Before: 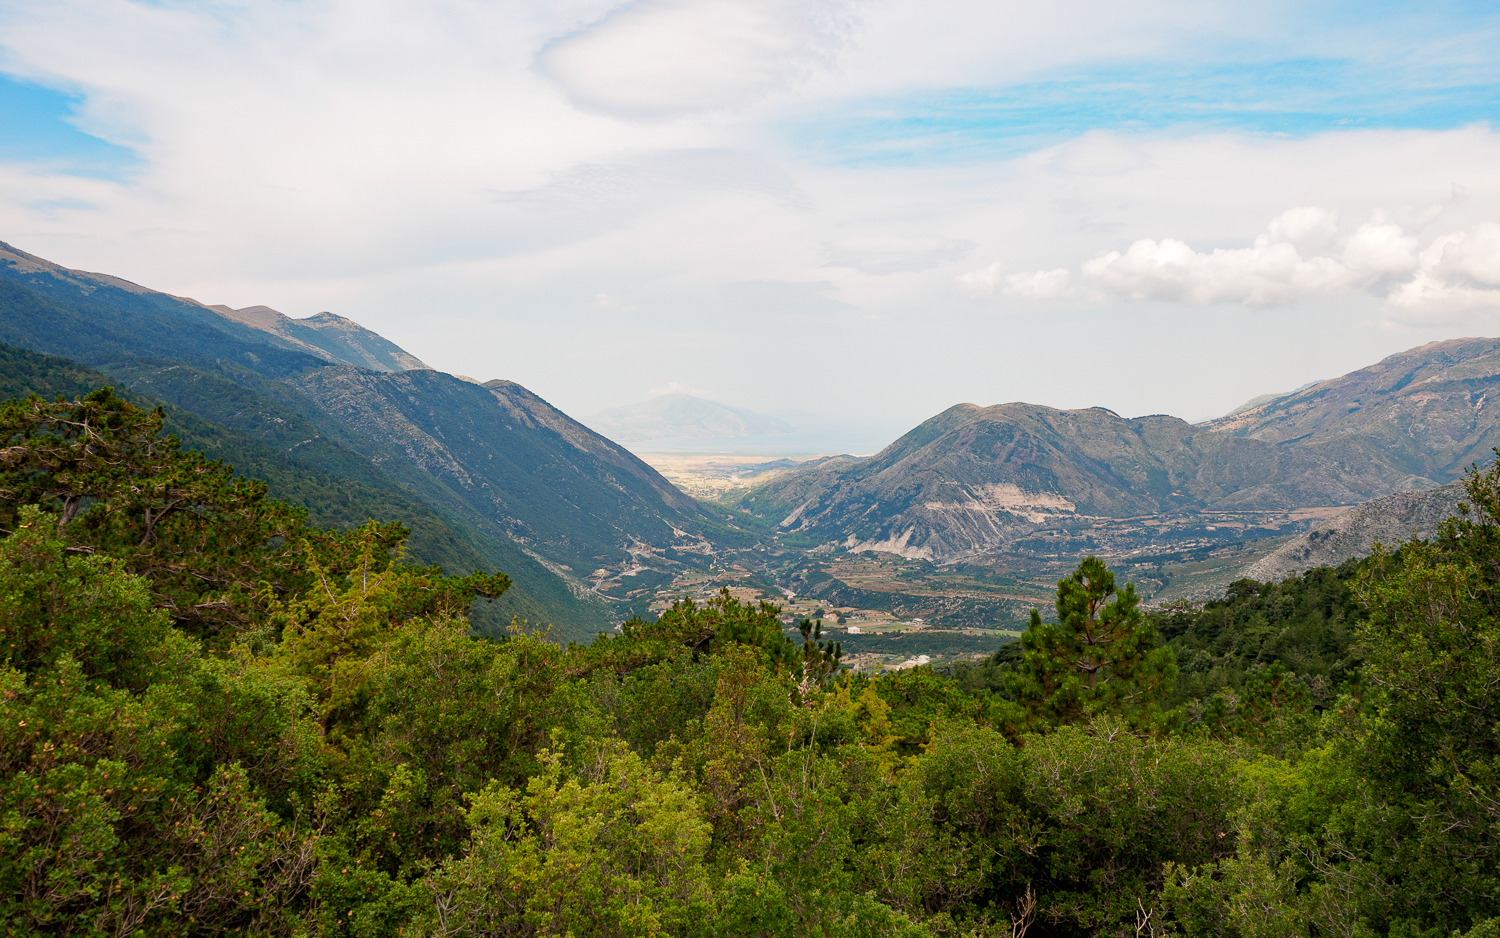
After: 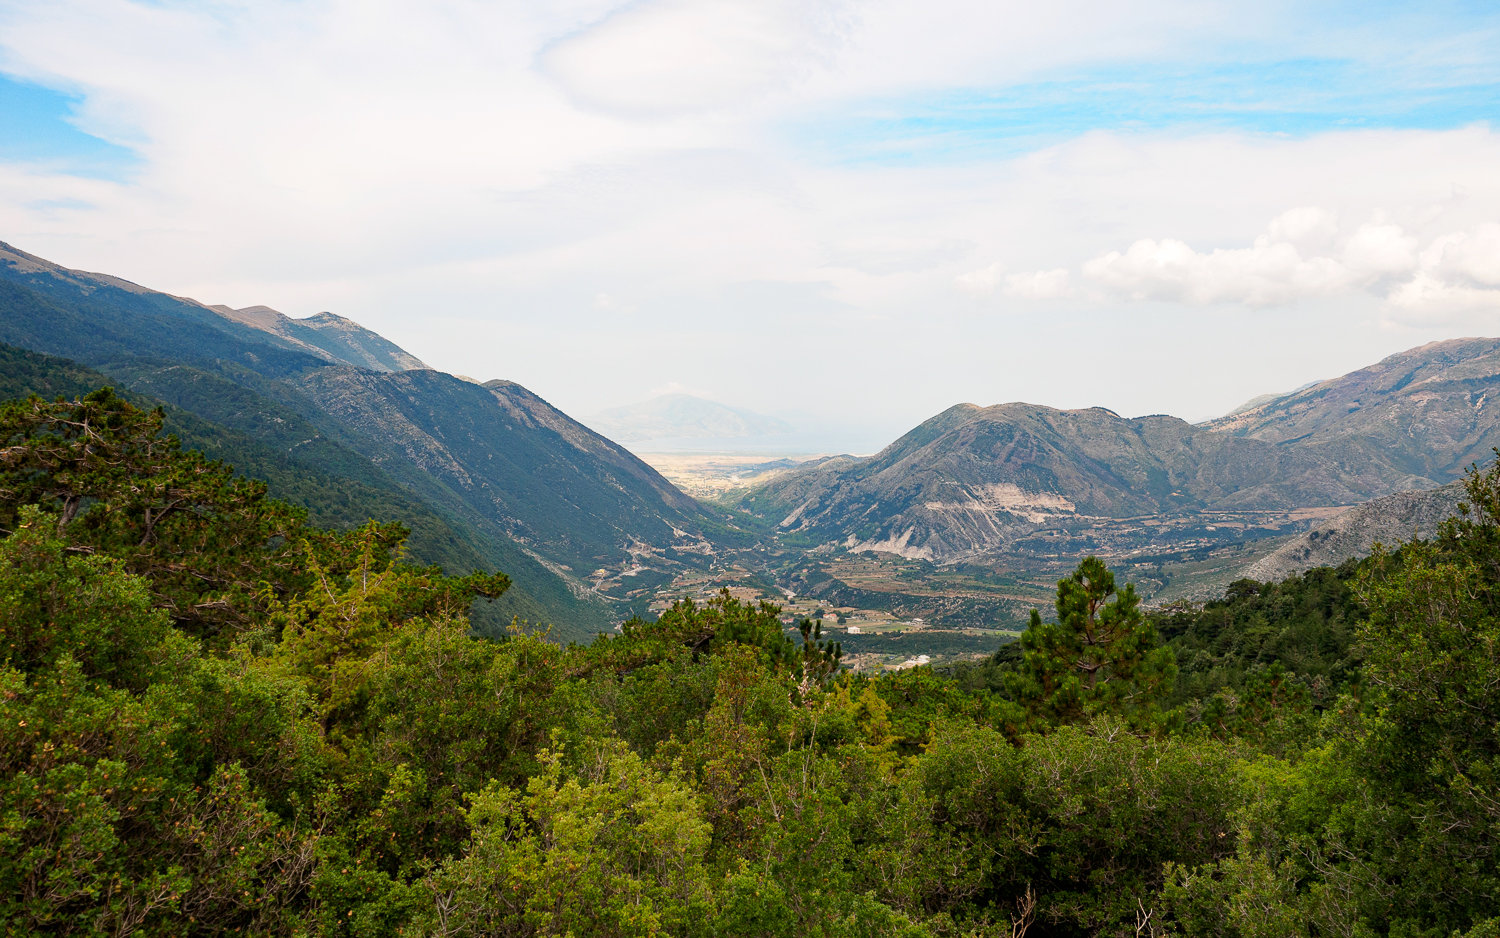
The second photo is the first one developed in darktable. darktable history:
tone curve: curves: ch0 [(0, 0) (0.161, 0.144) (0.501, 0.497) (1, 1)], color space Lab, linked channels, preserve colors none
shadows and highlights: shadows 0, highlights 40
